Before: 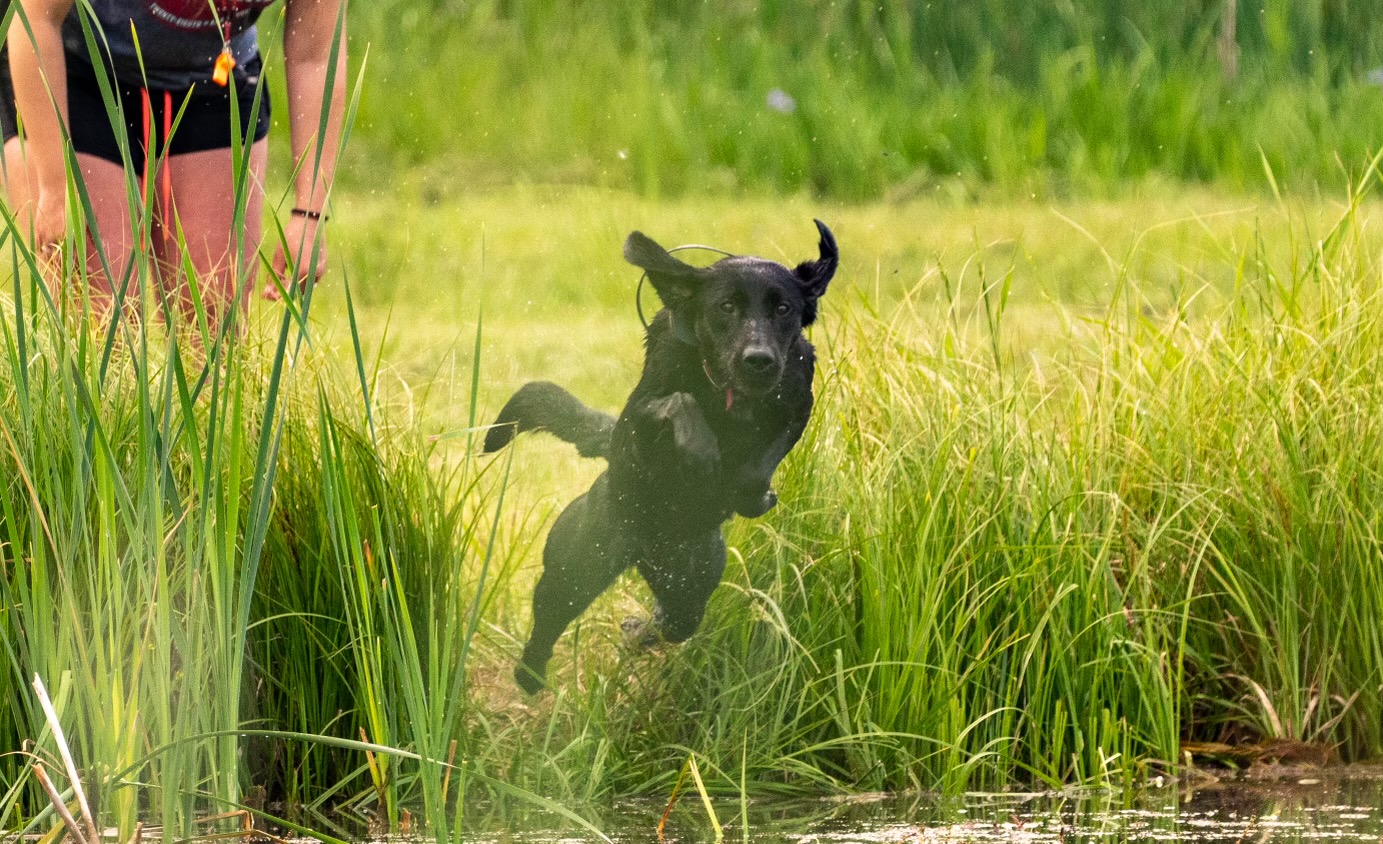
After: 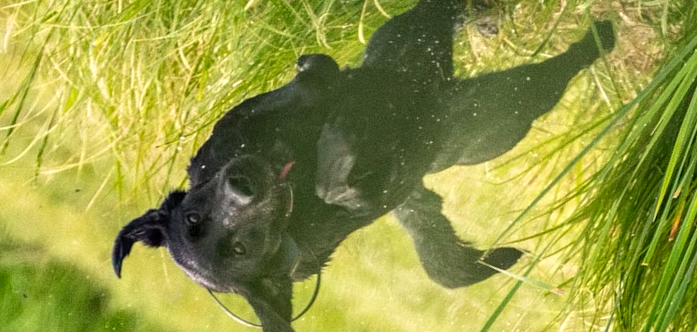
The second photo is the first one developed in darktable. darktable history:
local contrast: detail 130%
crop and rotate: angle 148.37°, left 9.142%, top 15.684%, right 4.563%, bottom 16.928%
